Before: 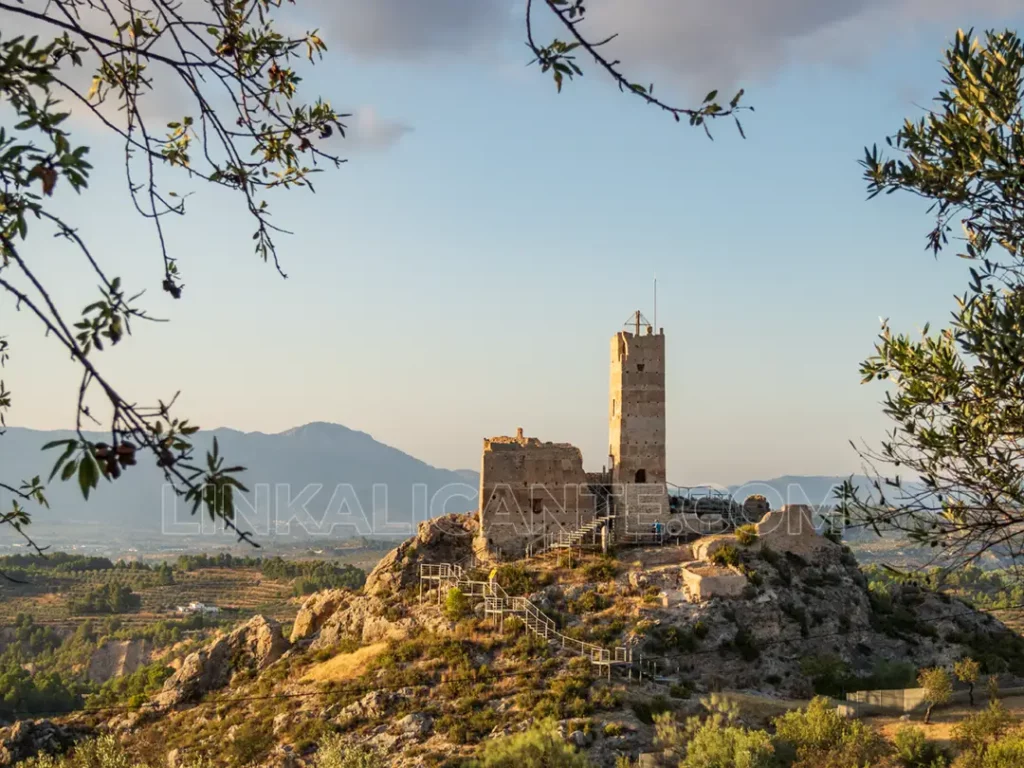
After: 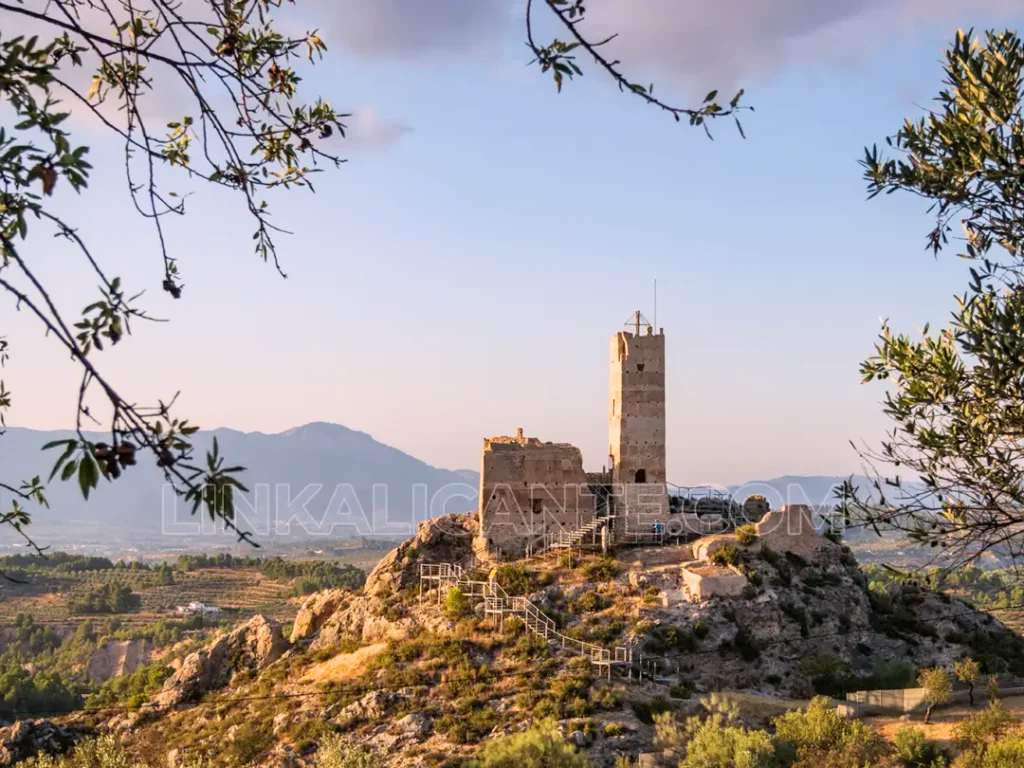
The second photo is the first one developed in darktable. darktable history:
white balance: red 1.05, blue 1.072
exposure: exposure 0.3 EV, compensate highlight preservation false
filmic rgb: black relative exposure -11.35 EV, white relative exposure 3.22 EV, hardness 6.76, color science v6 (2022)
